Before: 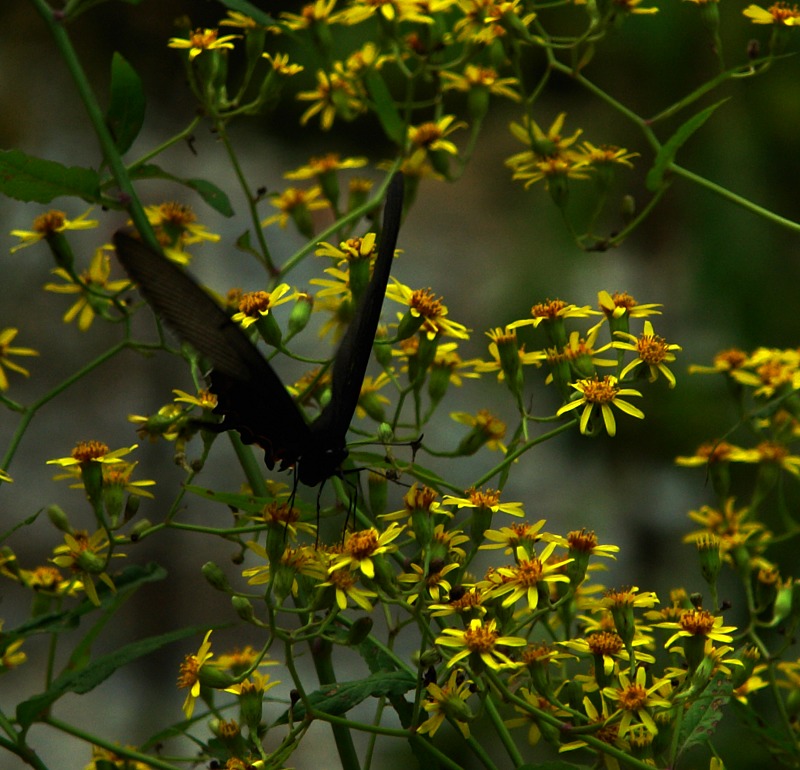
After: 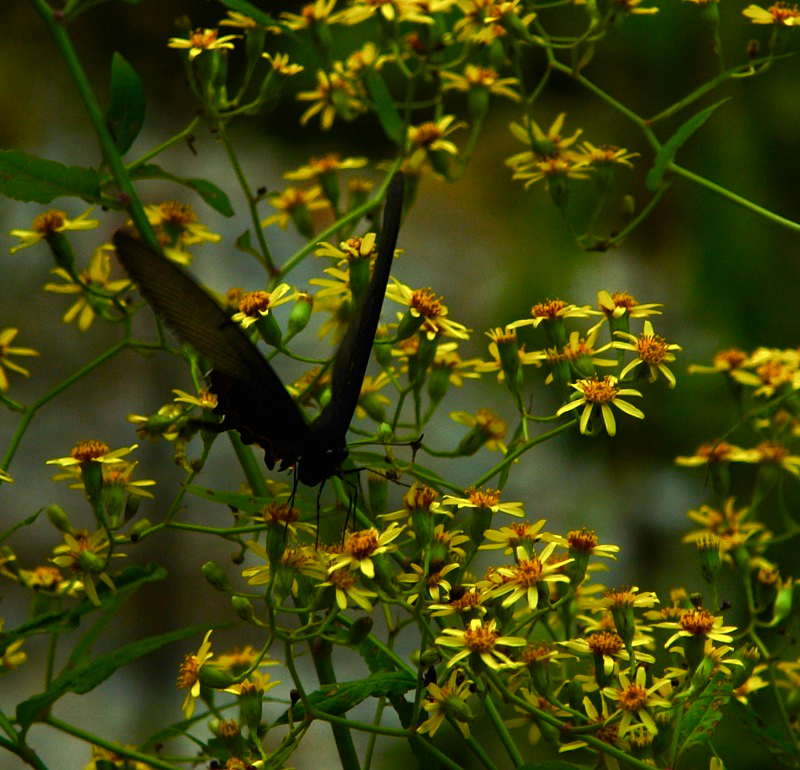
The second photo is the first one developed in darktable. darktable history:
color balance rgb: highlights gain › chroma 0.228%, highlights gain › hue 330.41°, linear chroma grading › shadows -2.573%, linear chroma grading › highlights -14.907%, linear chroma grading › global chroma -9.343%, linear chroma grading › mid-tones -10.286%, perceptual saturation grading › global saturation 20%, perceptual saturation grading › highlights -24.712%, perceptual saturation grading › shadows 25.314%, perceptual brilliance grading › mid-tones 9.147%, perceptual brilliance grading › shadows 14.566%, global vibrance 40.008%
